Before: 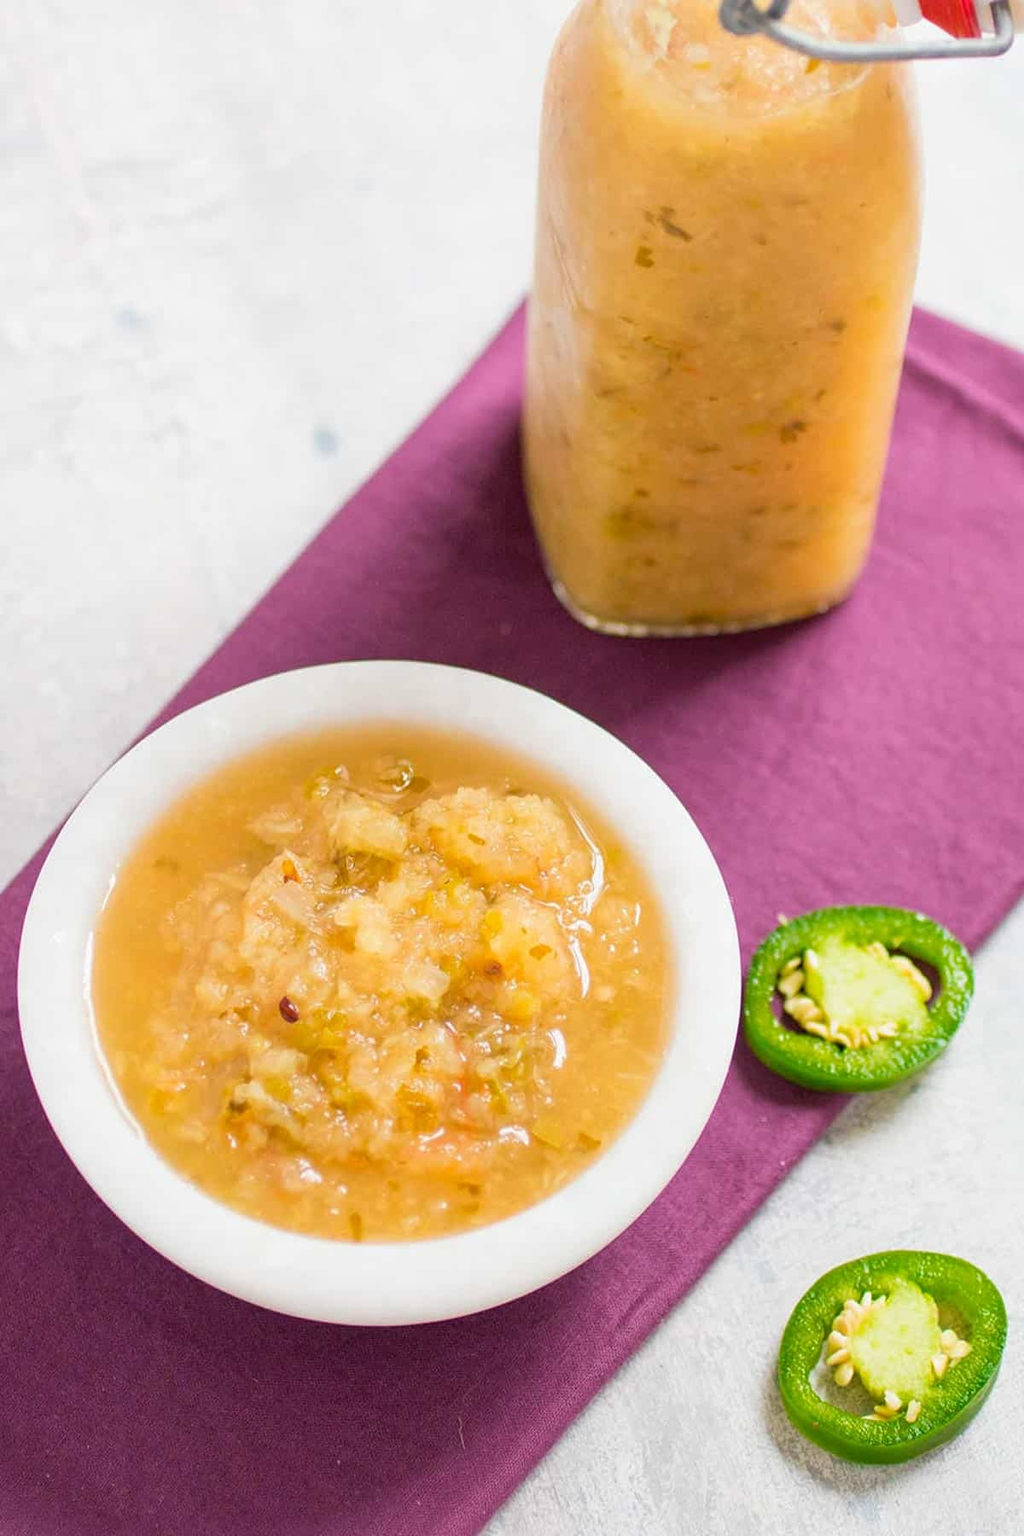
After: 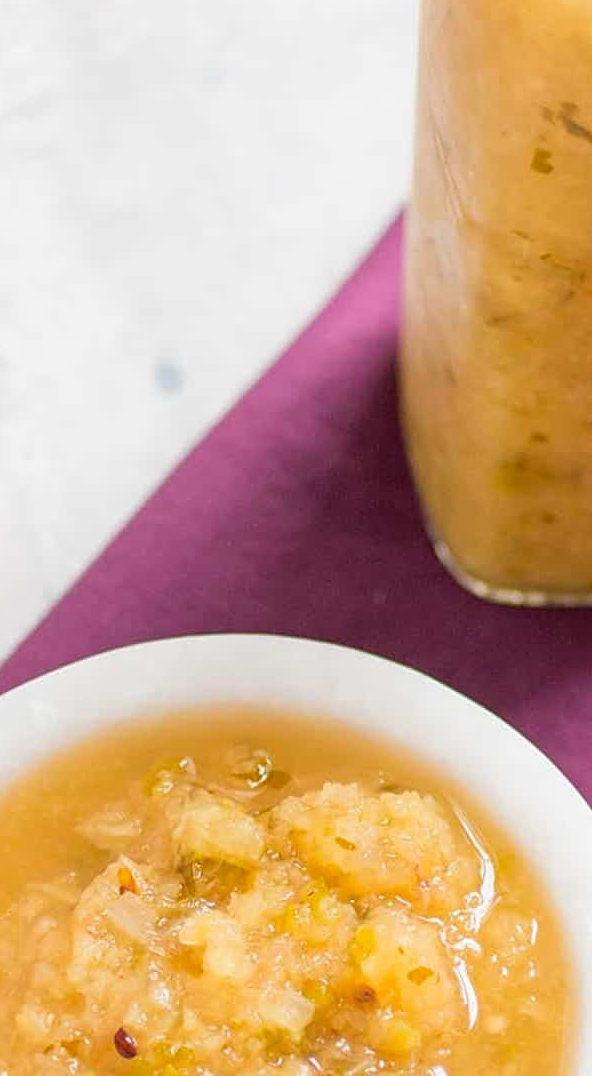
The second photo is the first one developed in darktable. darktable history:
crop: left 17.829%, top 7.833%, right 32.805%, bottom 32.366%
sharpen: amount 0.205
